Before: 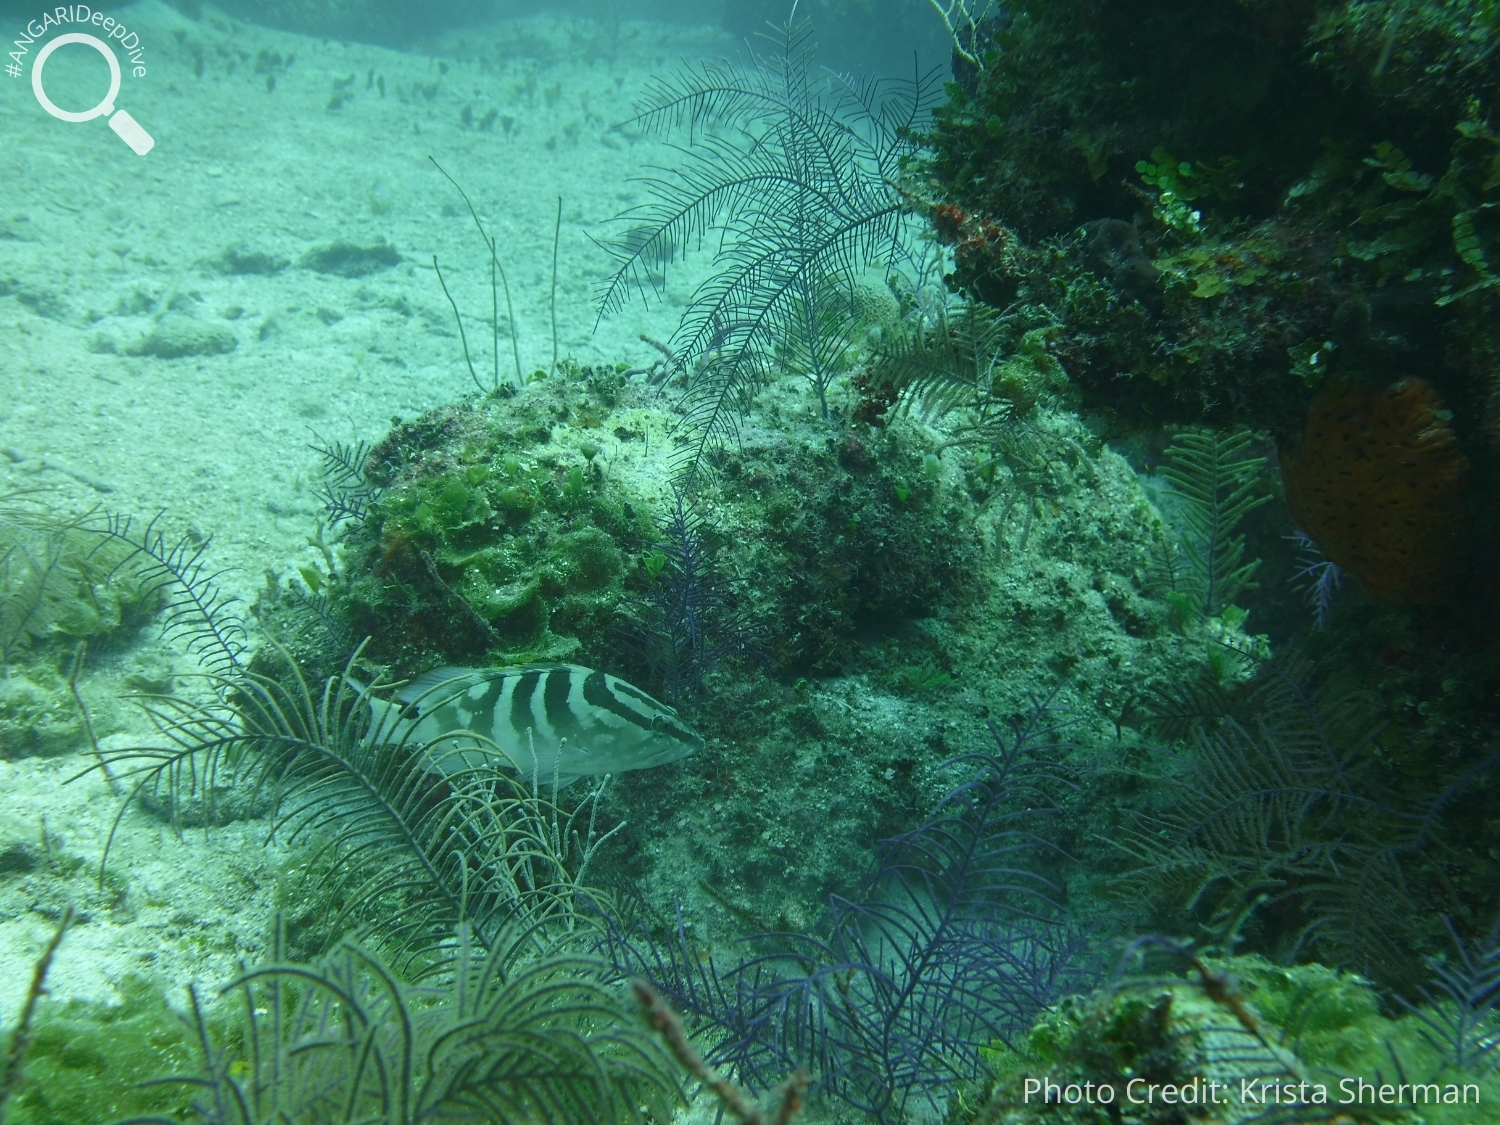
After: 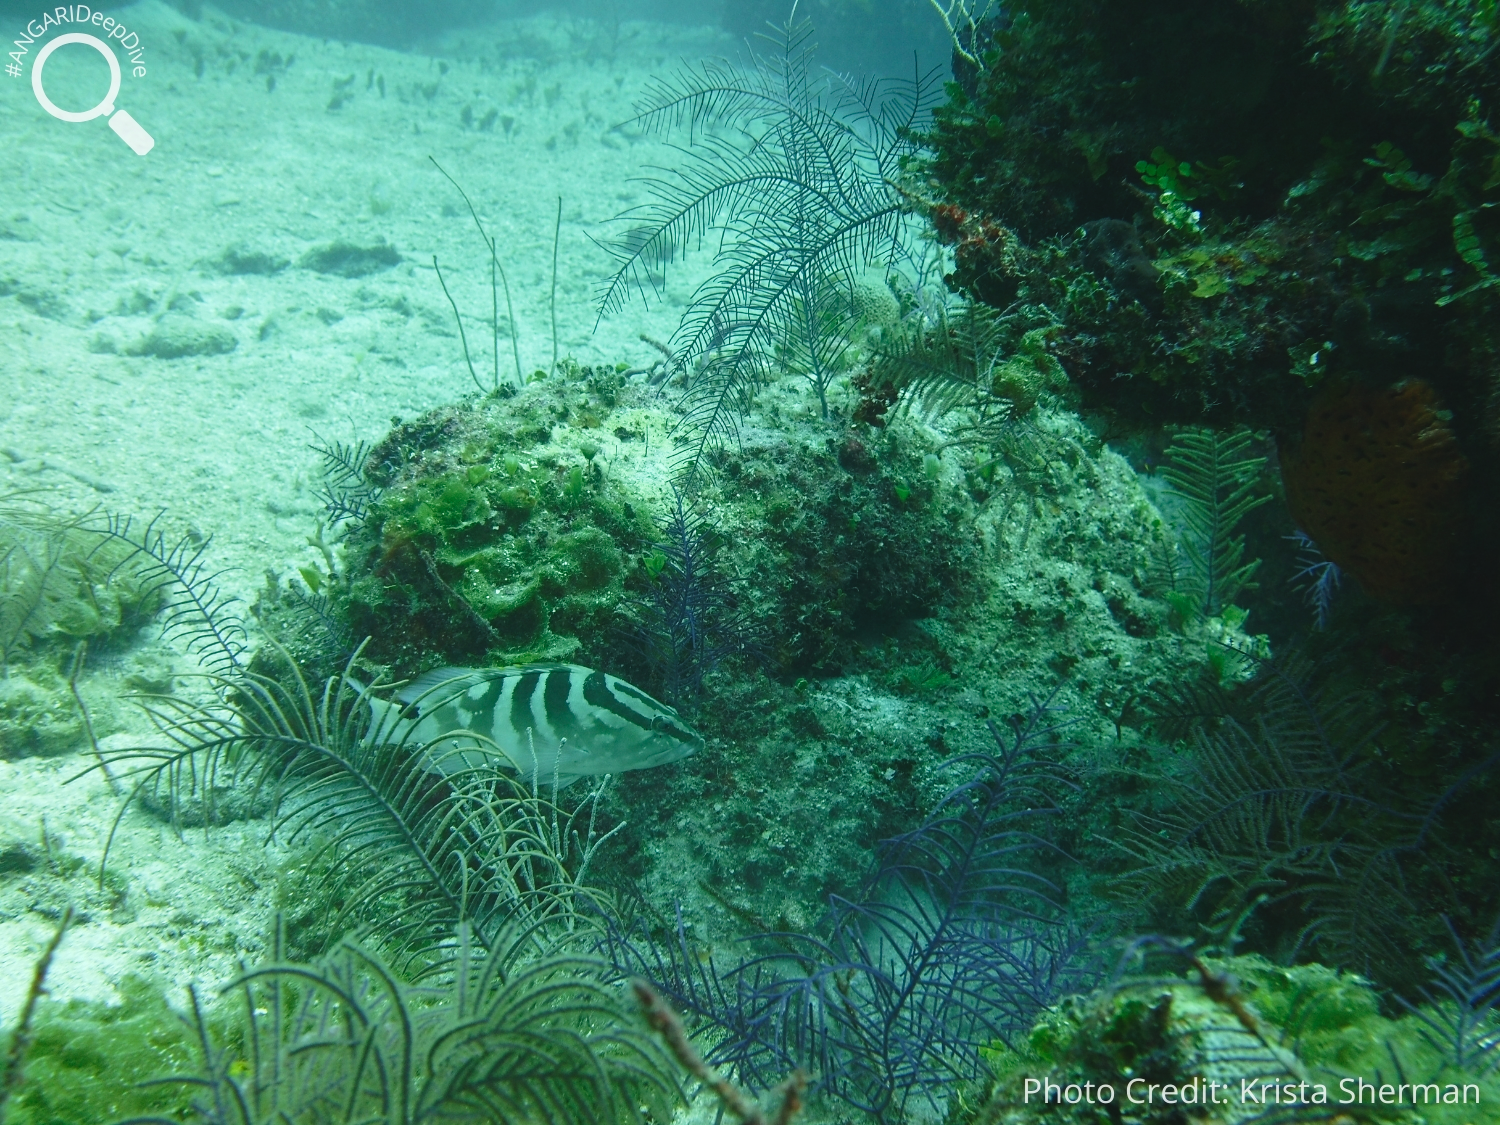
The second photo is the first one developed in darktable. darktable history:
tone curve: curves: ch0 [(0, 0.036) (0.119, 0.115) (0.466, 0.498) (0.715, 0.767) (0.817, 0.865) (1, 0.998)]; ch1 [(0, 0) (0.377, 0.416) (0.44, 0.461) (0.487, 0.49) (0.514, 0.517) (0.536, 0.577) (0.66, 0.724) (1, 1)]; ch2 [(0, 0) (0.38, 0.405) (0.463, 0.443) (0.492, 0.486) (0.526, 0.541) (0.578, 0.598) (0.653, 0.698) (1, 1)], preserve colors none
